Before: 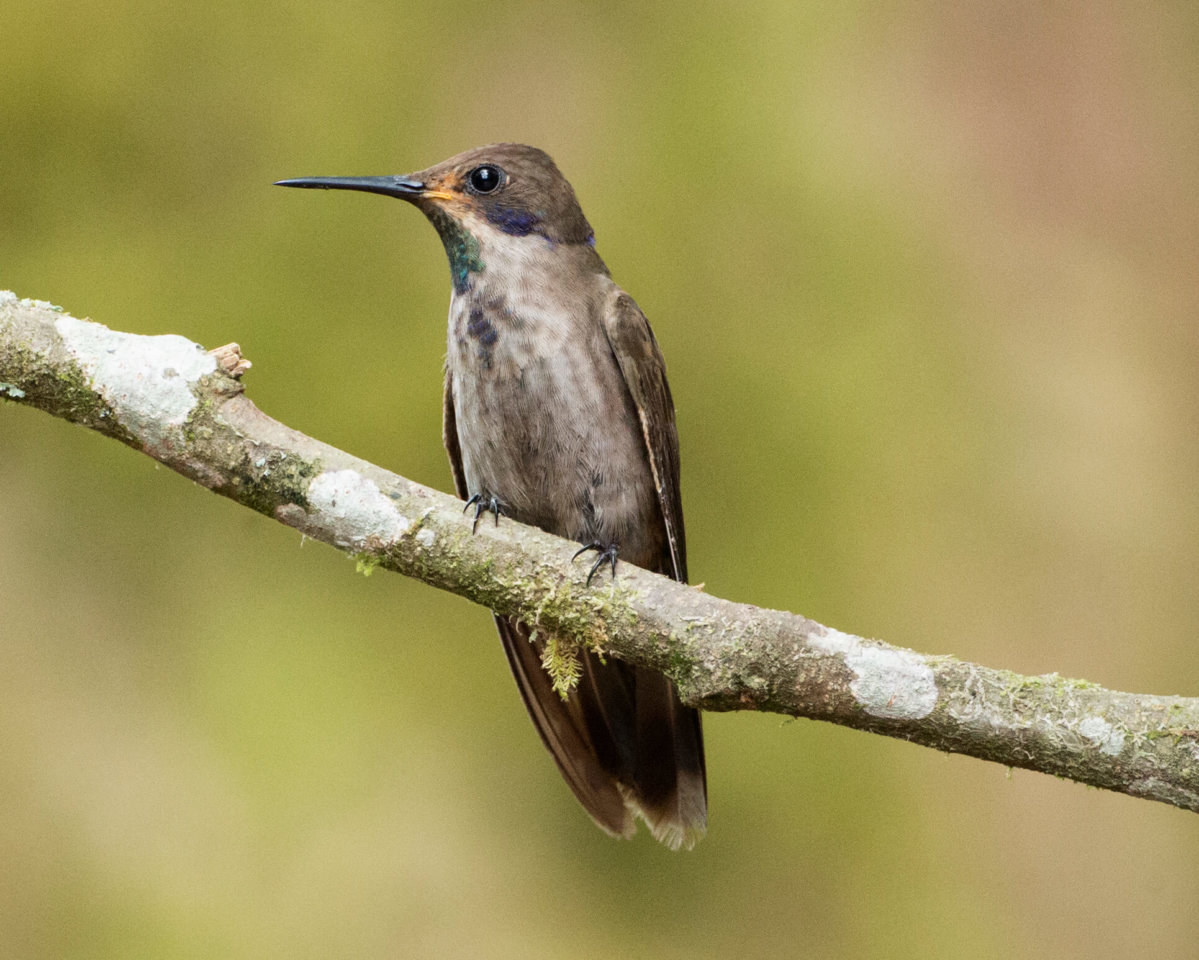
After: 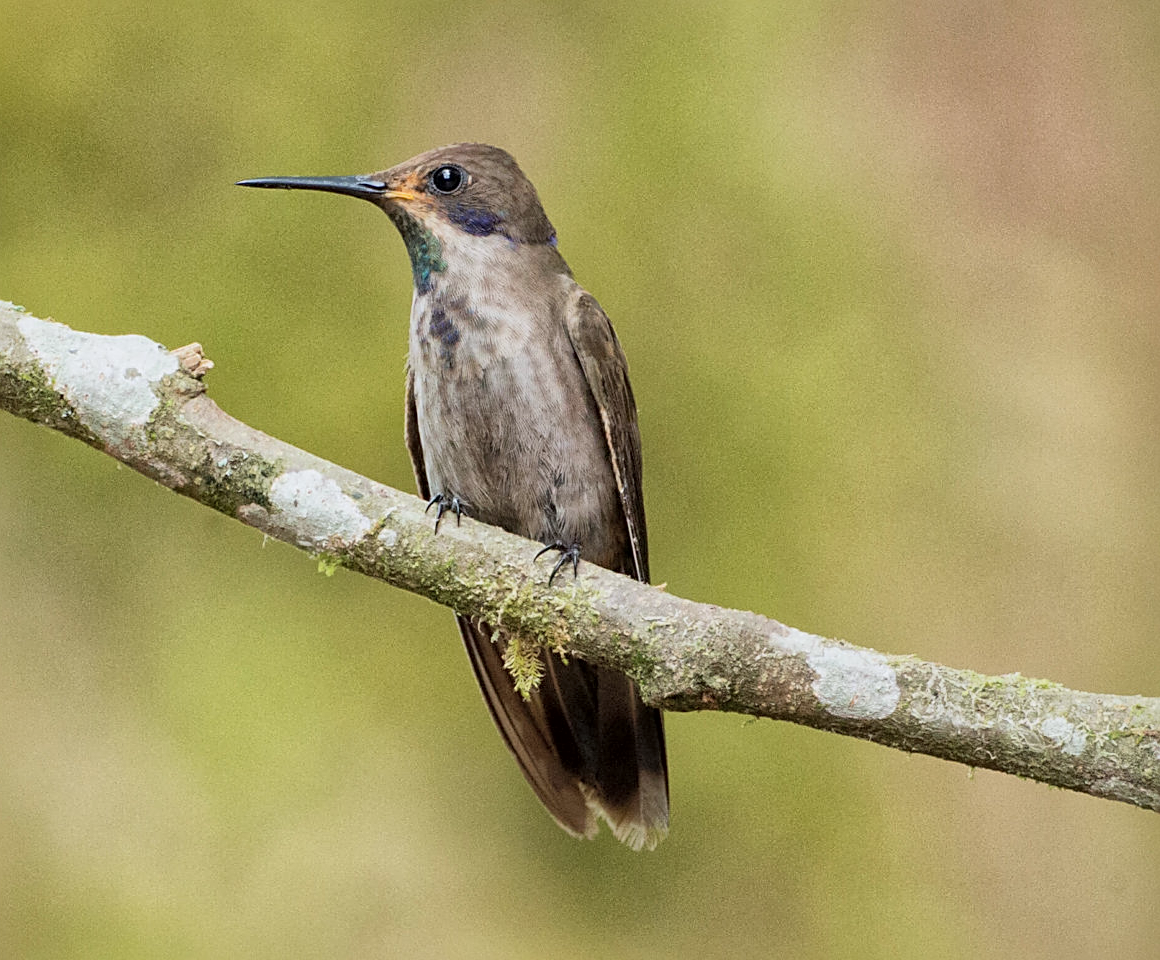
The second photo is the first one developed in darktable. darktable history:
sharpen: on, module defaults
global tonemap: drago (1, 100), detail 1
exposure: exposure -0.021 EV, compensate highlight preservation false
haze removal: strength 0.02, distance 0.25, compatibility mode true, adaptive false
crop and rotate: left 3.238%
white balance: red 0.988, blue 1.017
